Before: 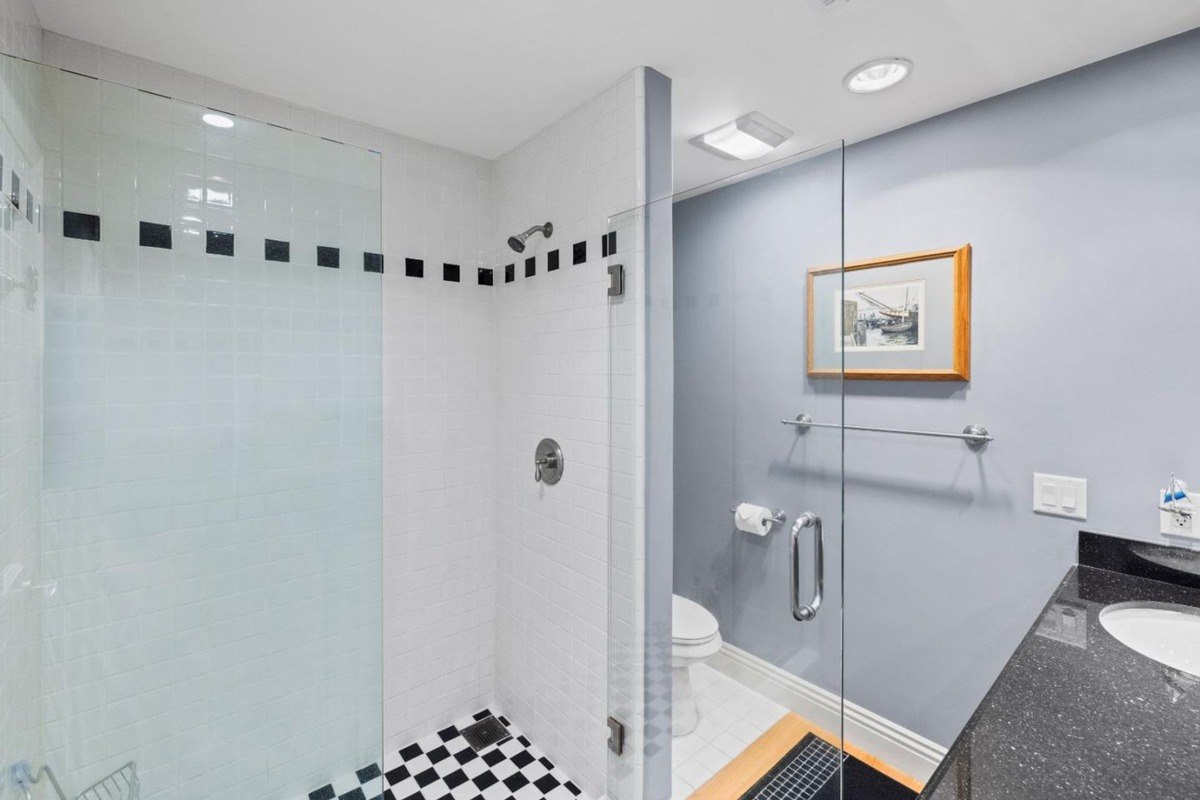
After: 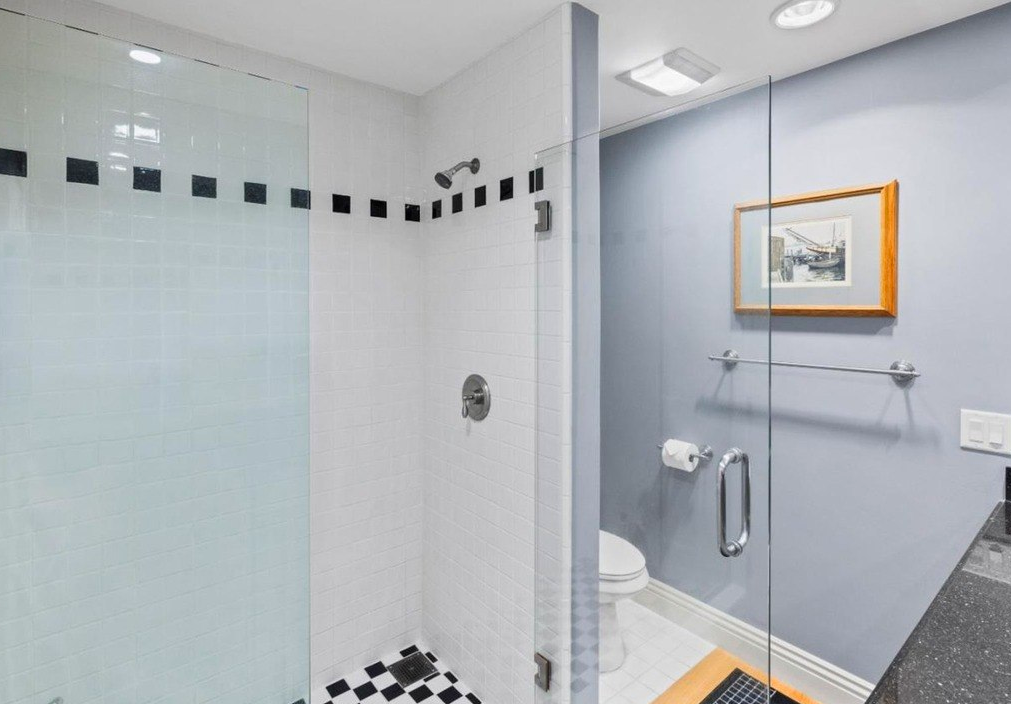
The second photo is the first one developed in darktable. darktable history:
crop: left 6.14%, top 8.034%, right 9.532%, bottom 3.95%
color correction: highlights b* 0.011, saturation 1.13
